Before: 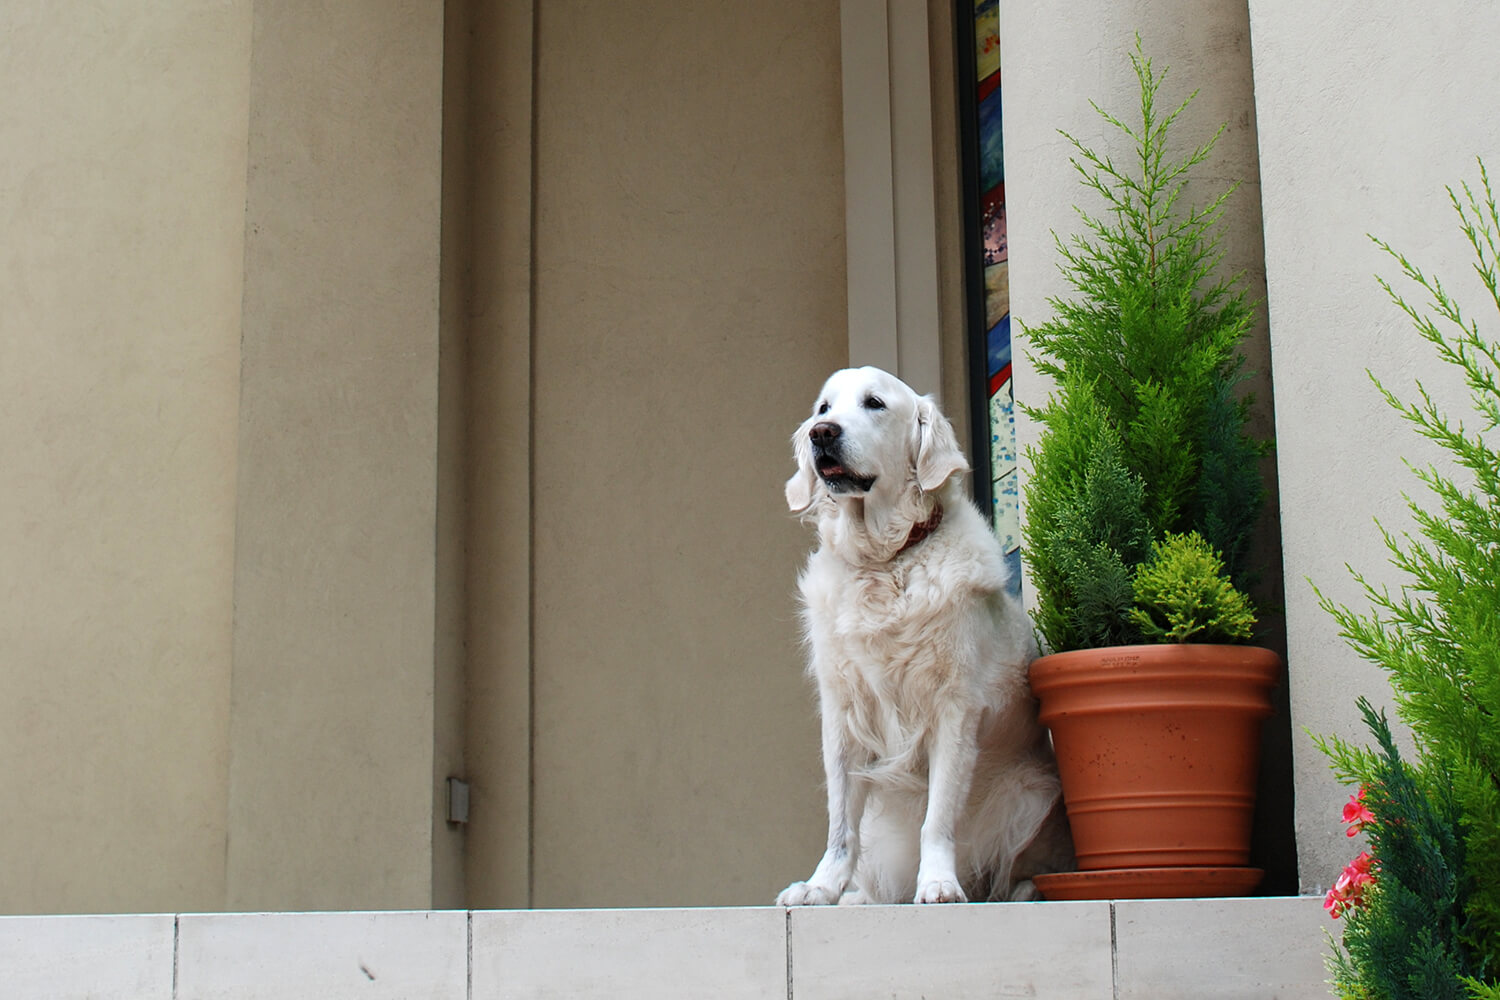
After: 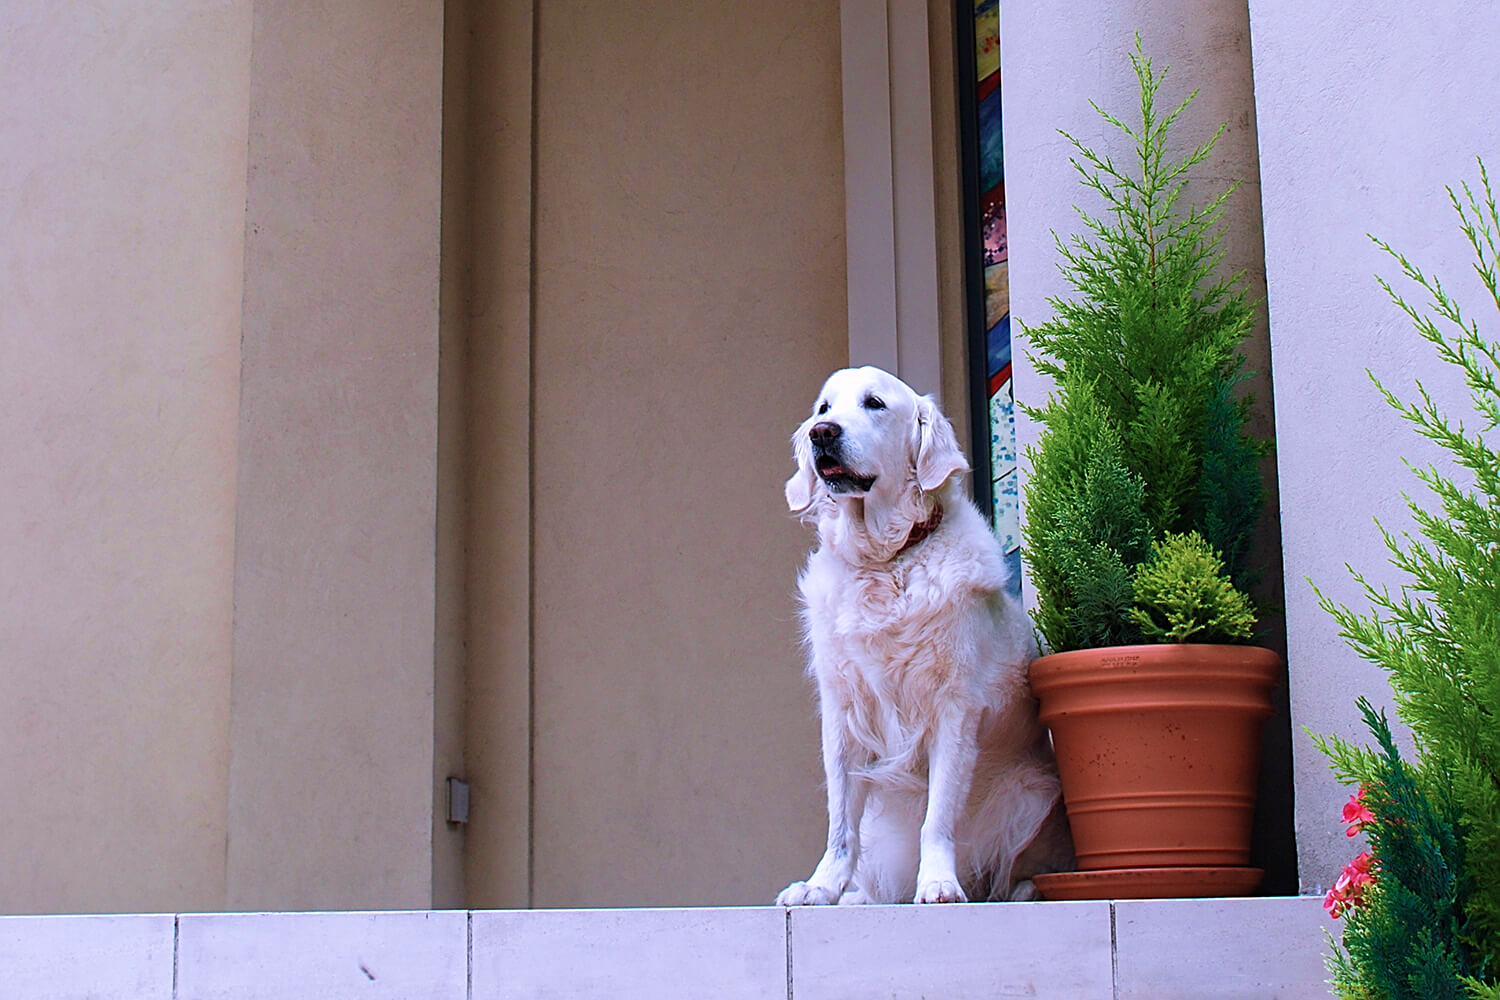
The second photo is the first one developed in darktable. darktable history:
color calibration: illuminant custom, x 0.367, y 0.392, temperature 4434.15 K
sharpen: on, module defaults
velvia: strength 56.45%
